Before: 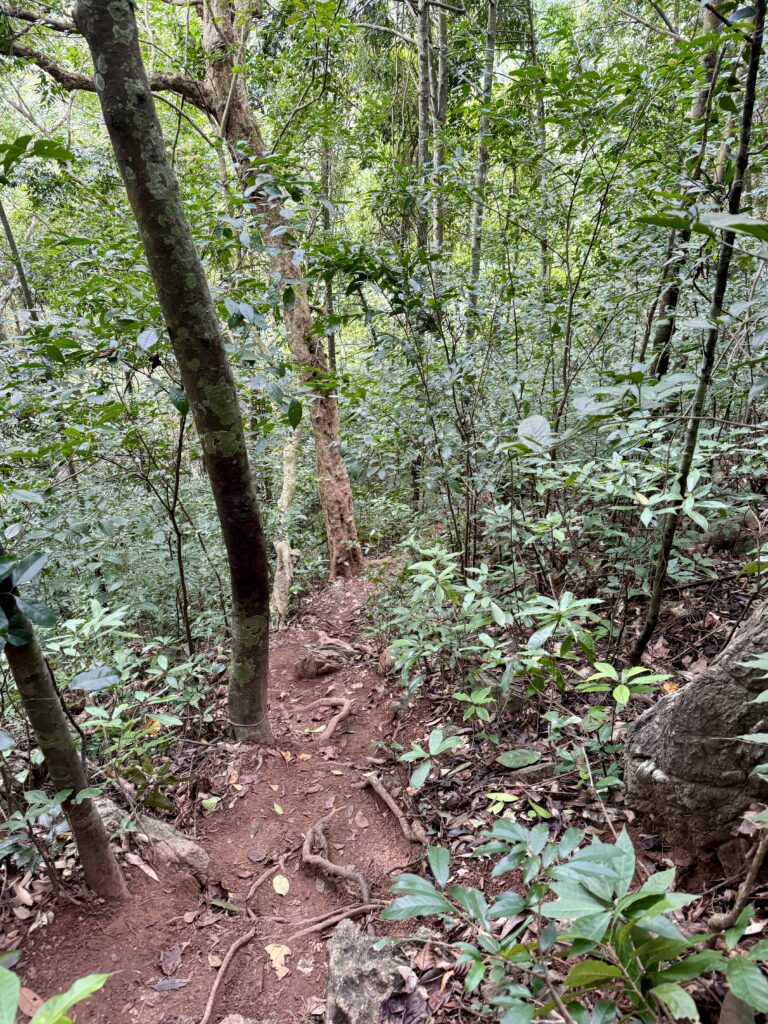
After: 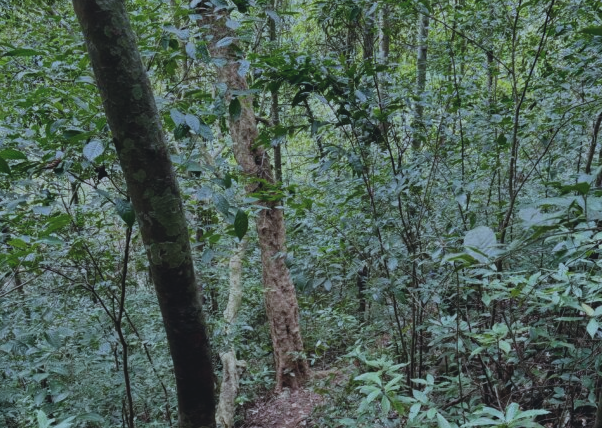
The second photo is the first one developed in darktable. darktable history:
crop: left 7.083%, top 18.535%, right 14.427%, bottom 39.635%
exposure: black level correction -0.017, exposure -1.046 EV, compensate exposure bias true, compensate highlight preservation false
color calibration: illuminant F (fluorescent), F source F9 (Cool White Deluxe 4150 K) – high CRI, x 0.374, y 0.373, temperature 4155.83 K
